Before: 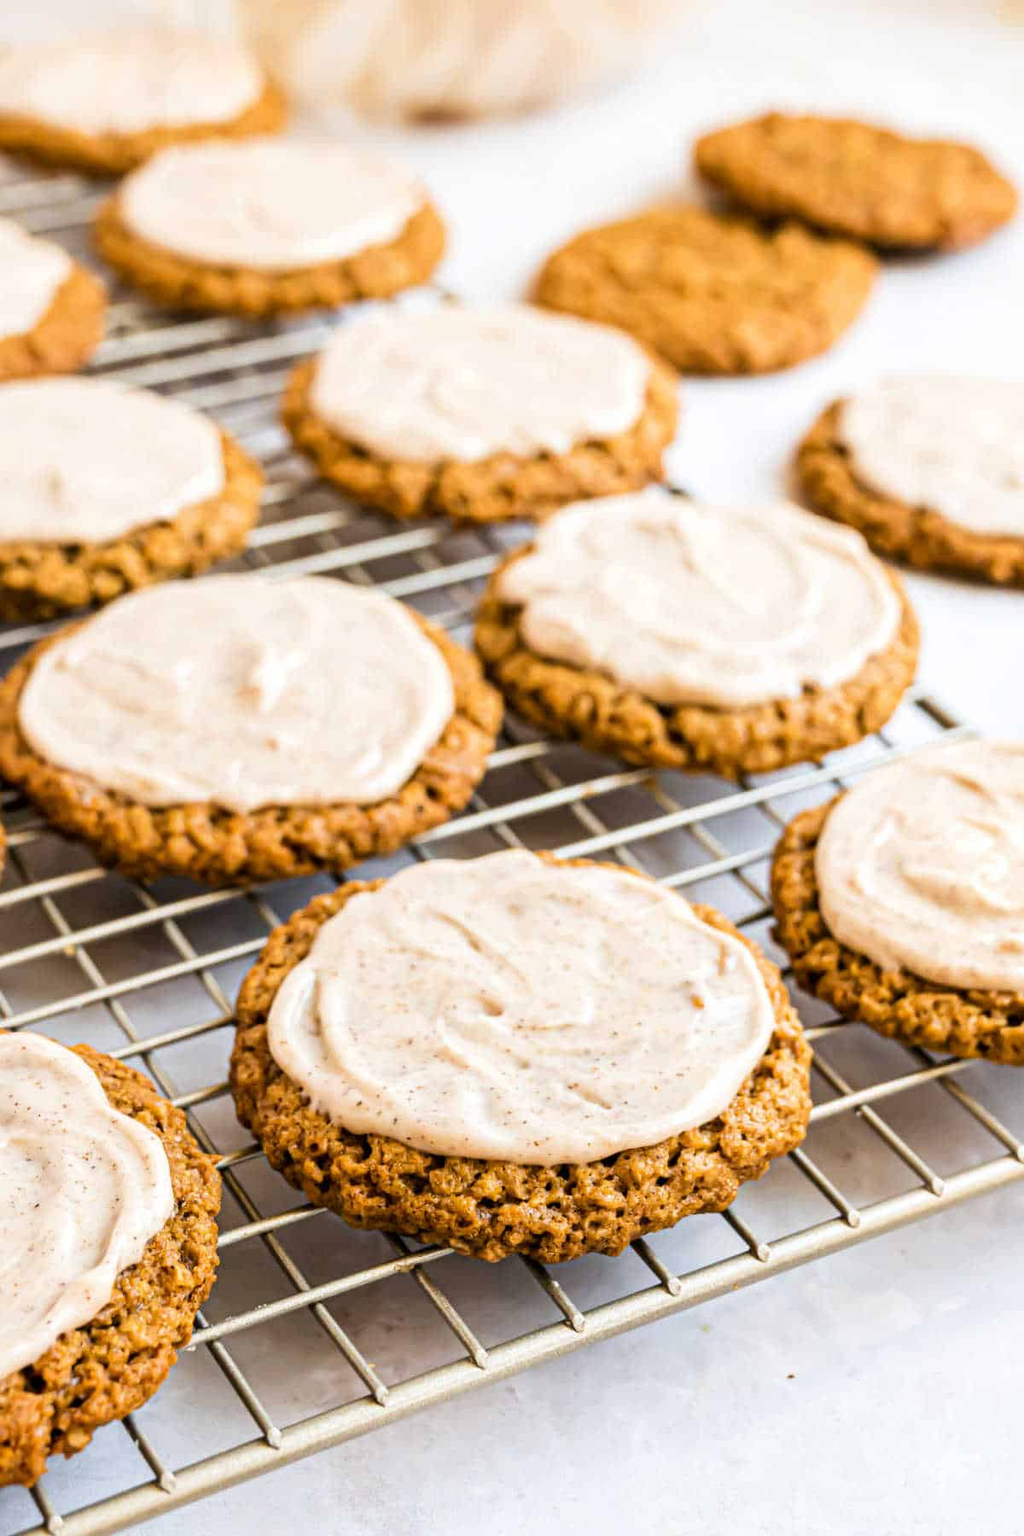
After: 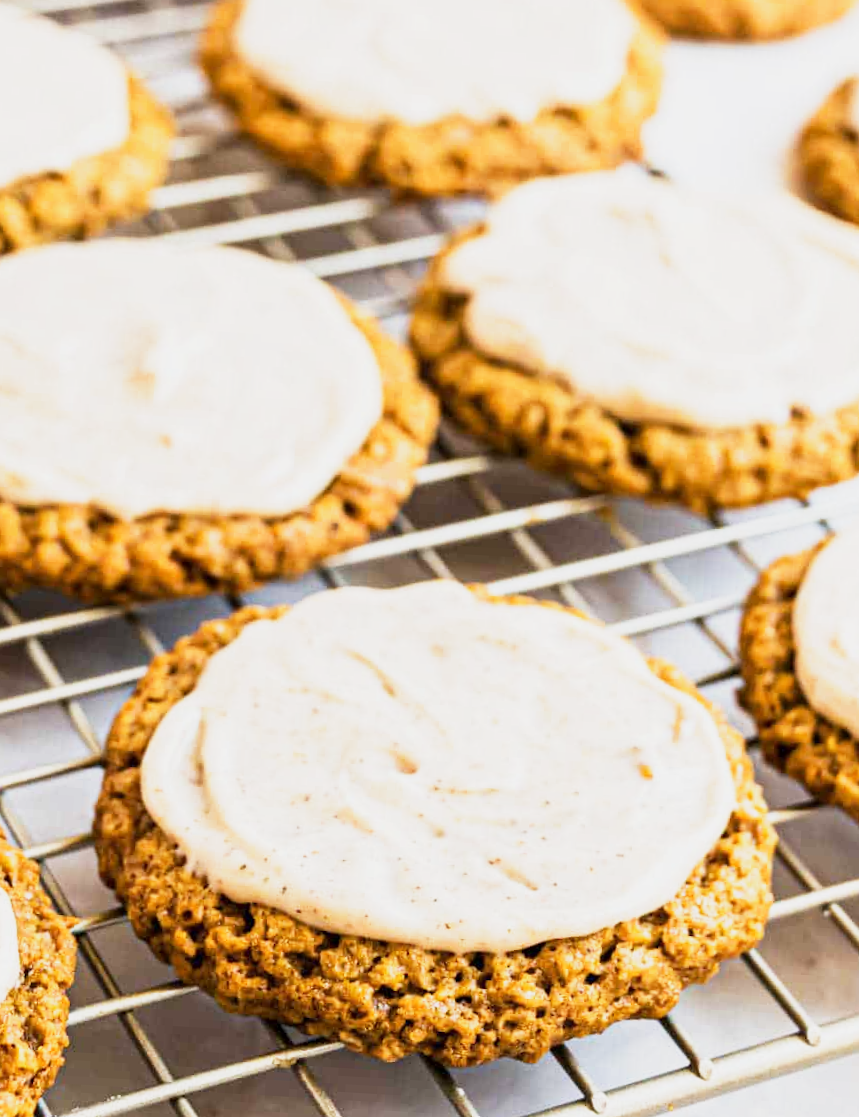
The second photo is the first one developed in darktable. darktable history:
base curve: curves: ch0 [(0, 0) (0.088, 0.125) (0.176, 0.251) (0.354, 0.501) (0.613, 0.749) (1, 0.877)], preserve colors none
crop and rotate: angle -3.37°, left 9.79%, top 20.73%, right 12.42%, bottom 11.82%
